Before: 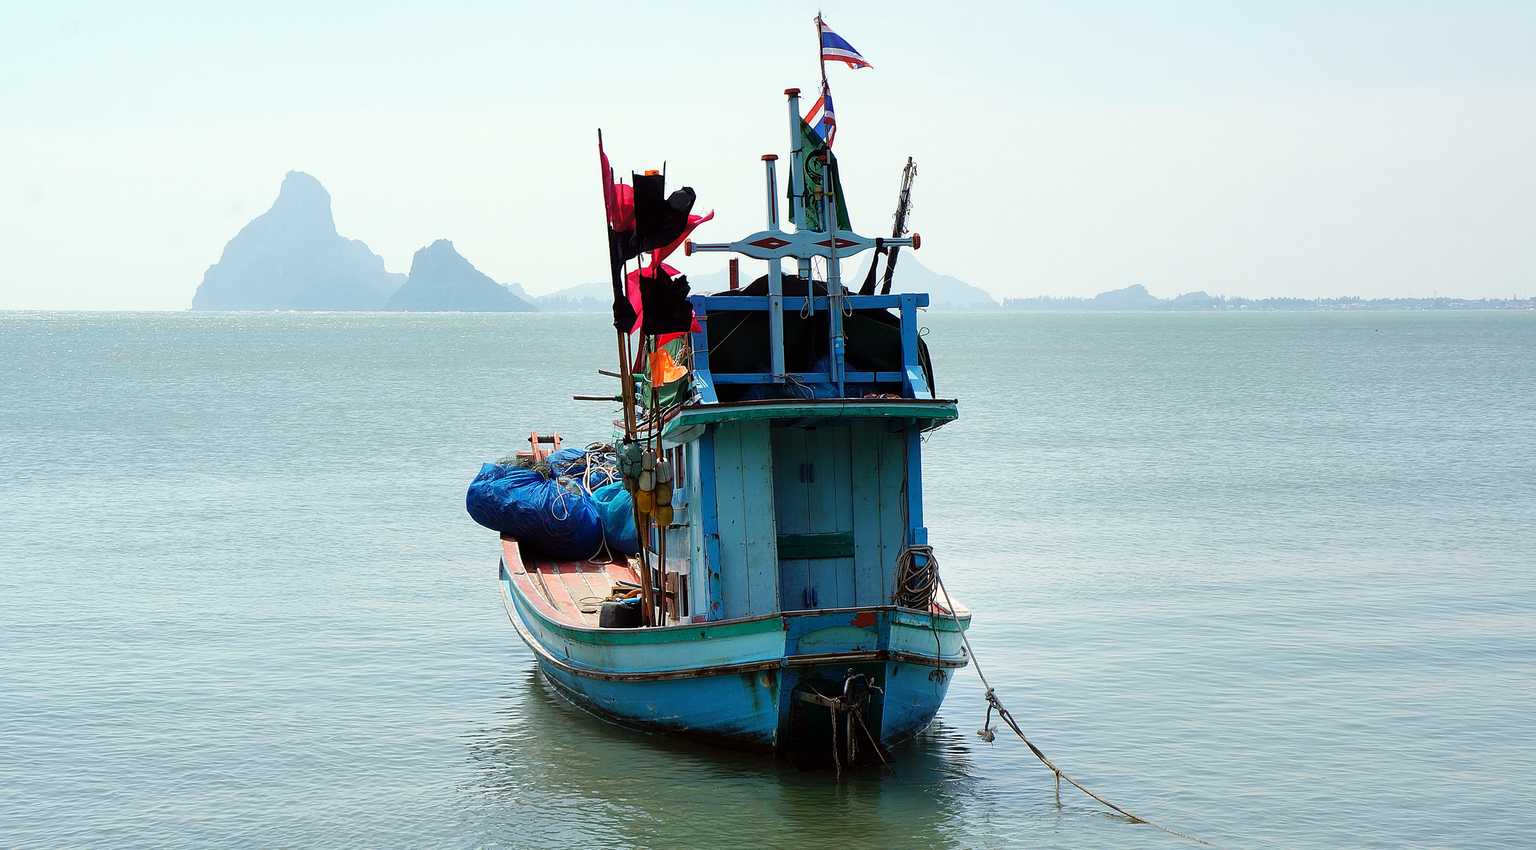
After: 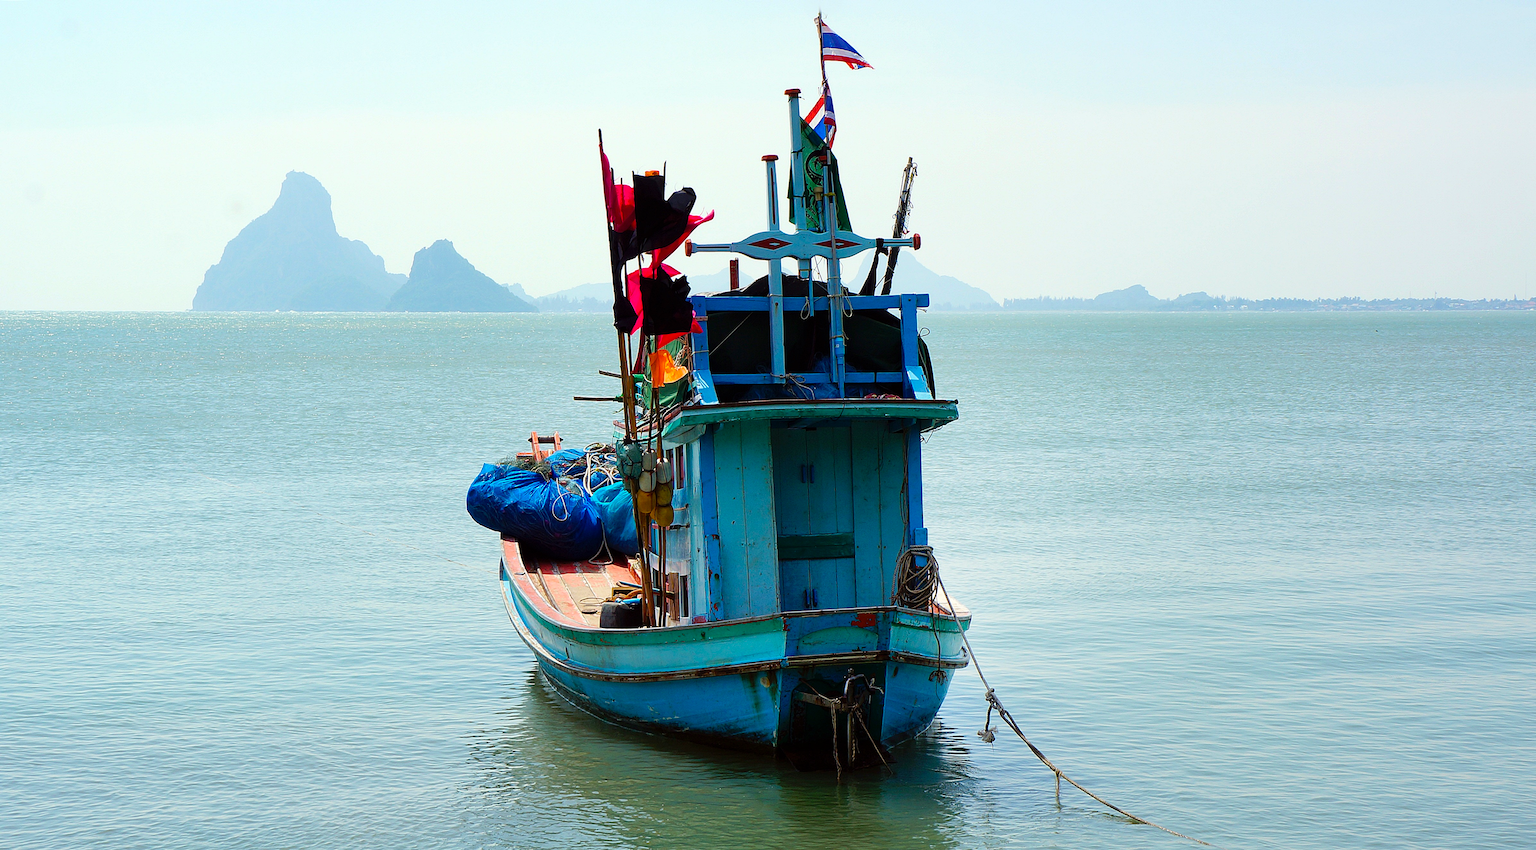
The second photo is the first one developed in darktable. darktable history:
color balance rgb: perceptual saturation grading › global saturation 29.994%, global vibrance 20%
